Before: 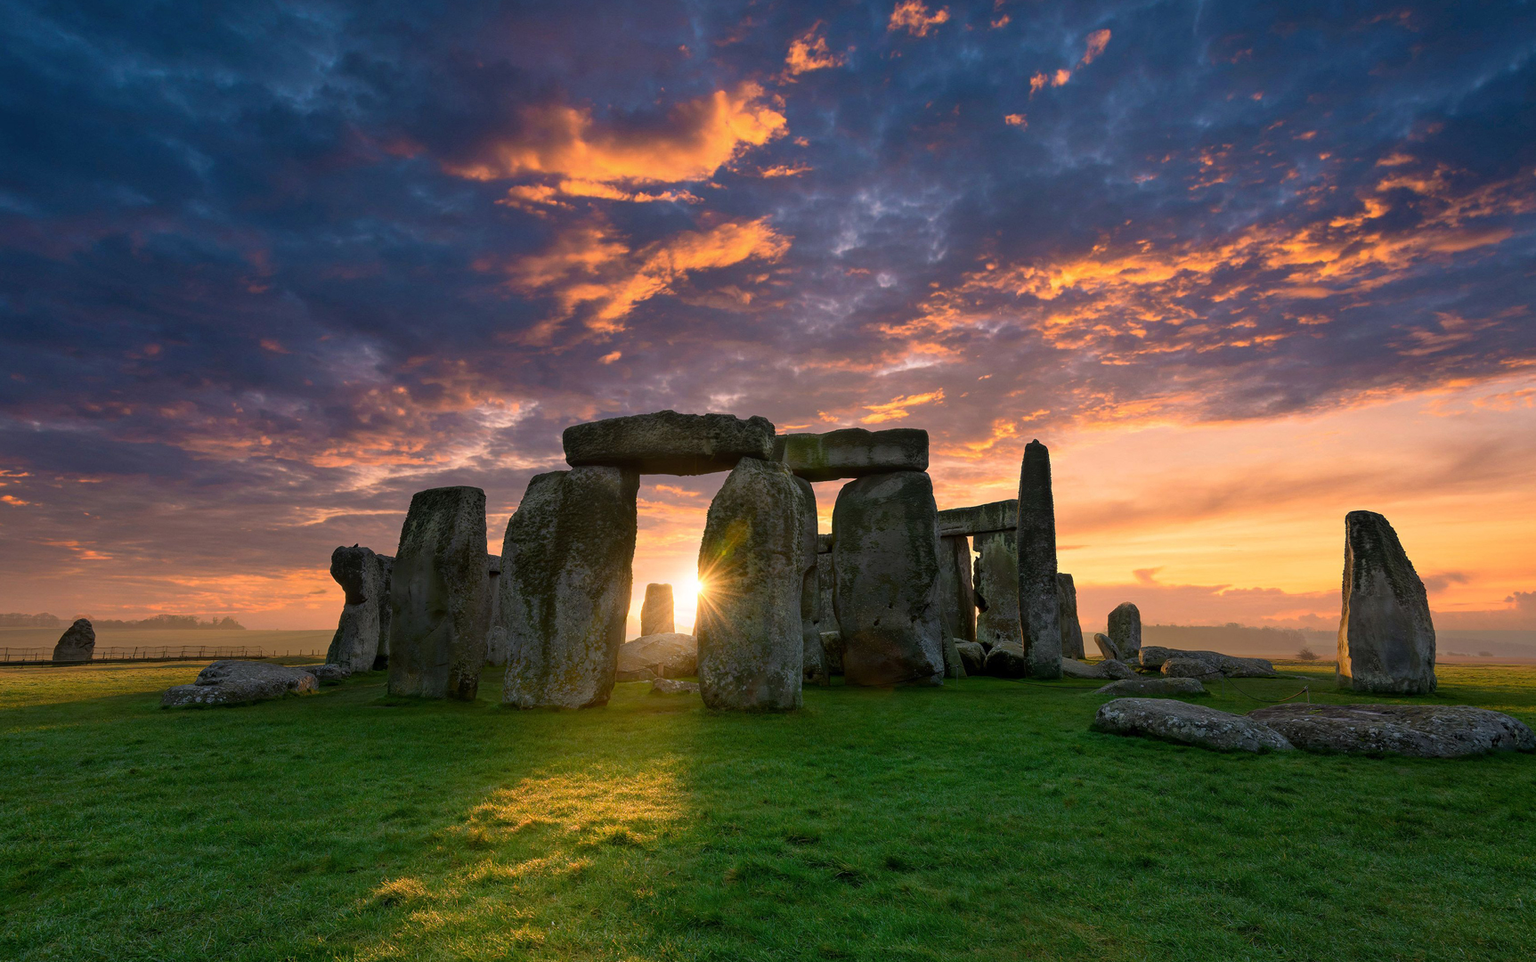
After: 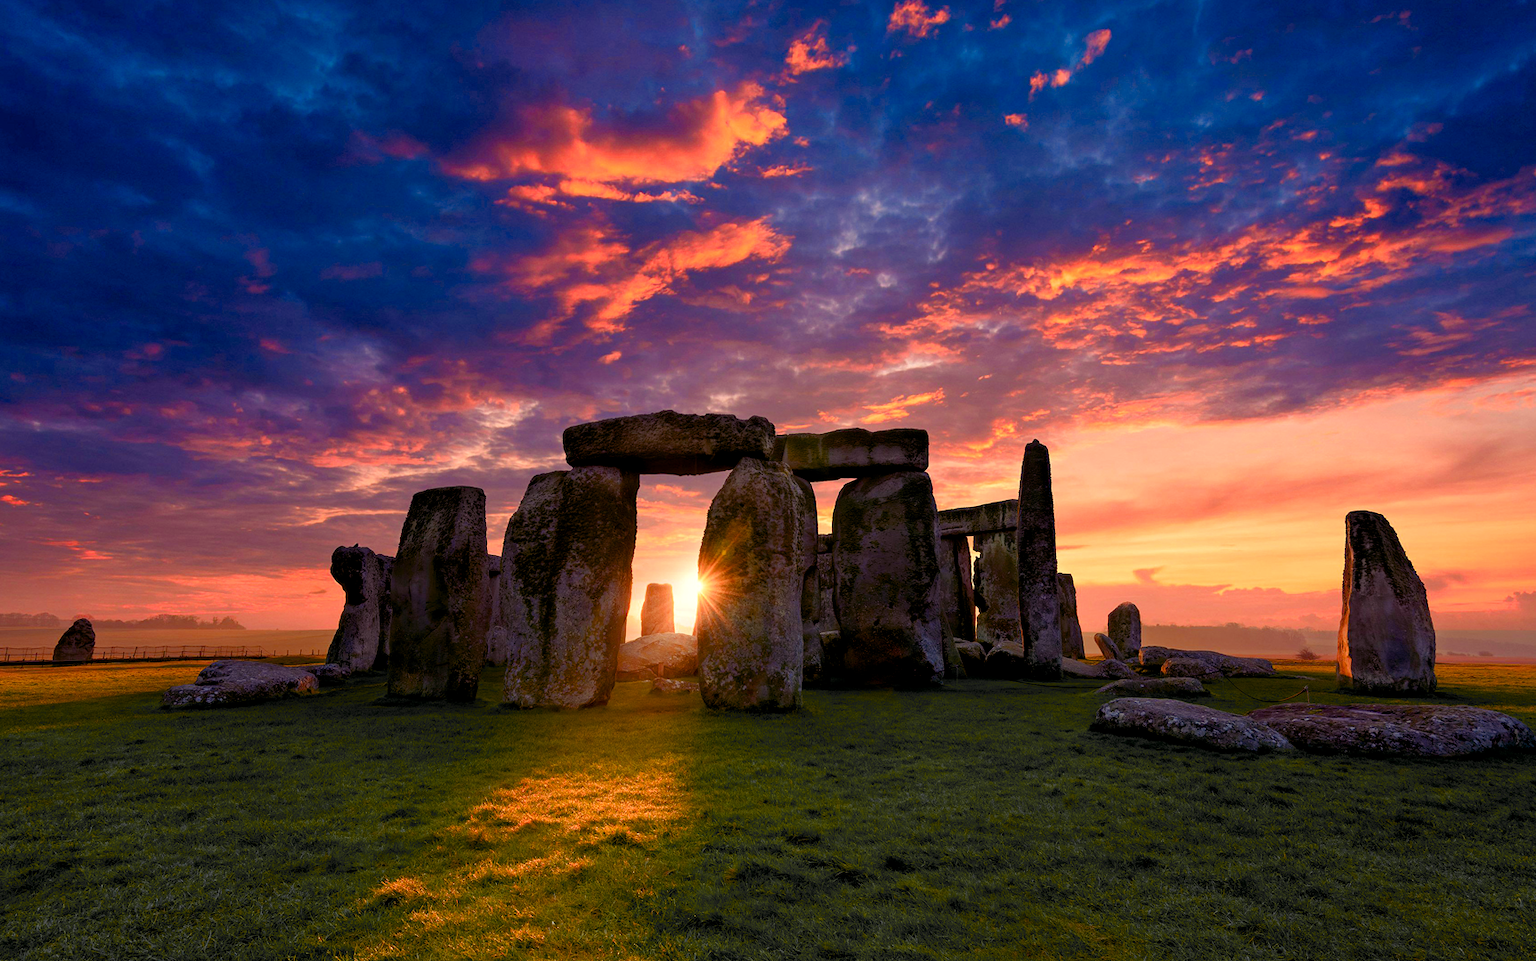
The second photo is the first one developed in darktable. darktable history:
color zones: curves: ch1 [(0.29, 0.492) (0.373, 0.185) (0.509, 0.481)]; ch2 [(0.25, 0.462) (0.749, 0.457)], mix 40.67%
color balance rgb: shadows lift › luminance -21.66%, shadows lift › chroma 8.98%, shadows lift › hue 283.37°, power › chroma 1.05%, power › hue 25.59°, highlights gain › luminance 6.08%, highlights gain › chroma 2.55%, highlights gain › hue 90°, global offset › luminance -0.87%, perceptual saturation grading › global saturation 25%, perceptual saturation grading › highlights -28.39%, perceptual saturation grading › shadows 33.98%
